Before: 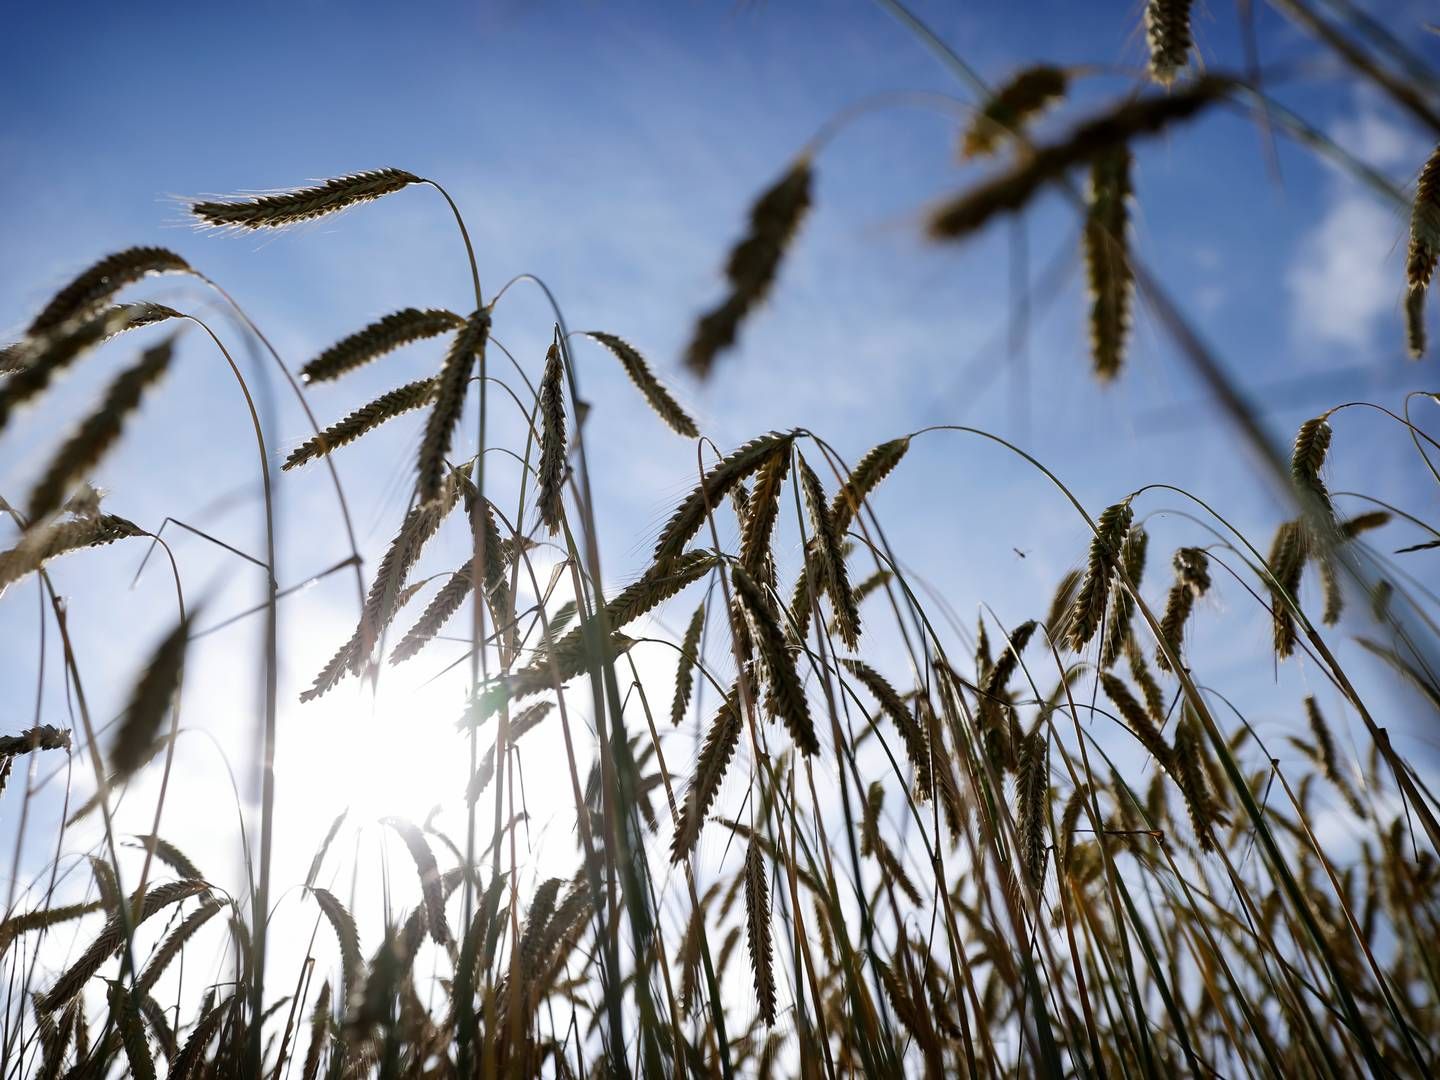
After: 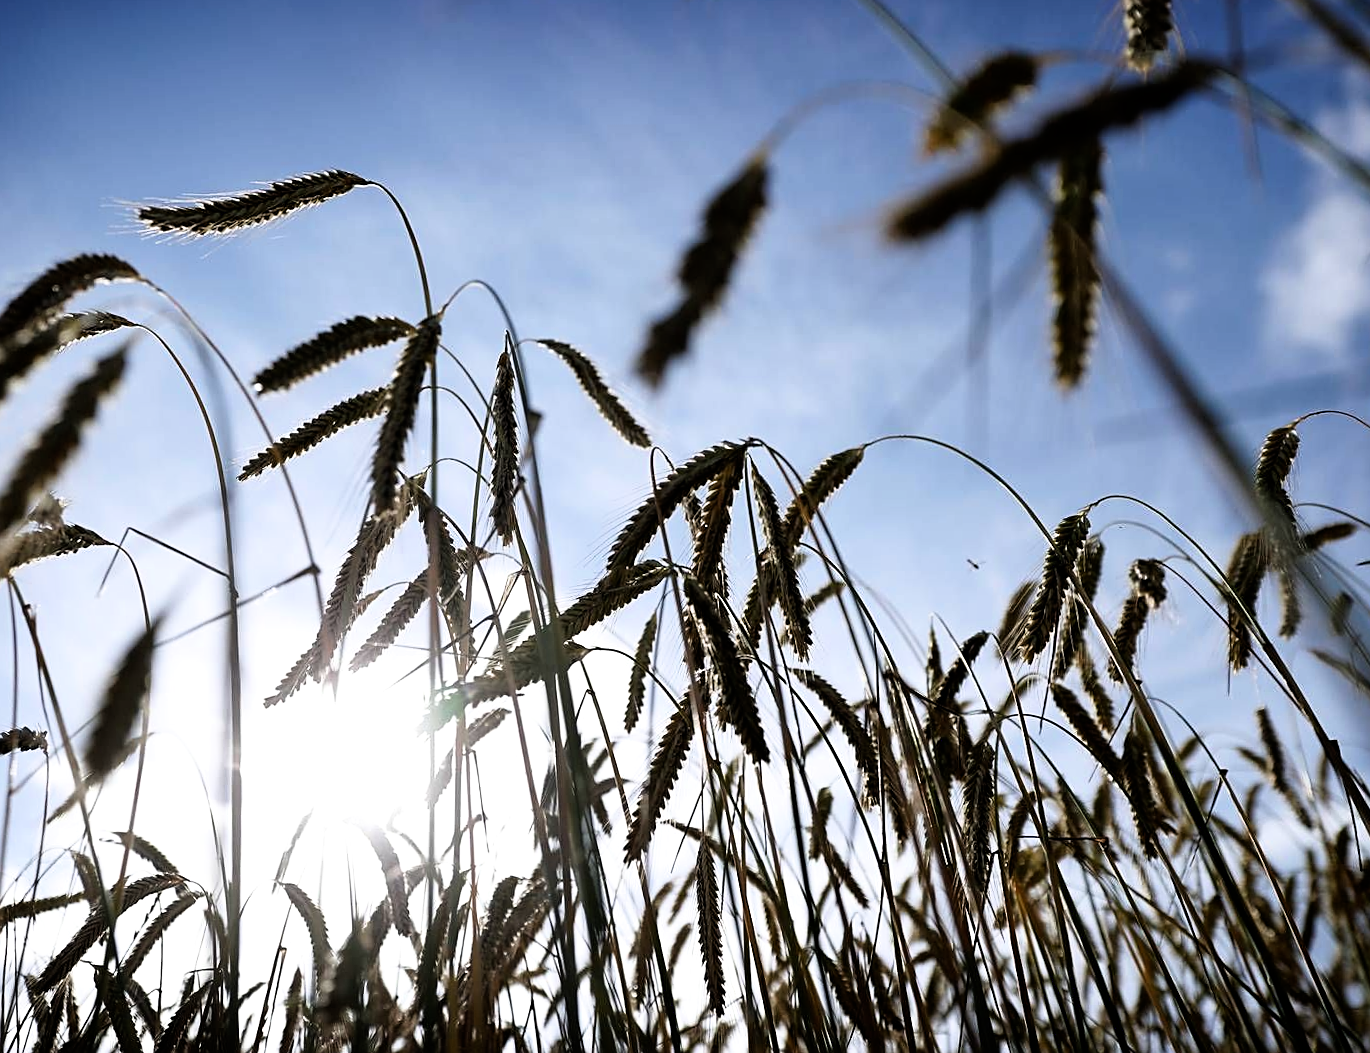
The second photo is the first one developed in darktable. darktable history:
filmic rgb: white relative exposure 2.34 EV, hardness 6.59
rotate and perspective: rotation 0.074°, lens shift (vertical) 0.096, lens shift (horizontal) -0.041, crop left 0.043, crop right 0.952, crop top 0.024, crop bottom 0.979
sharpen: on, module defaults
